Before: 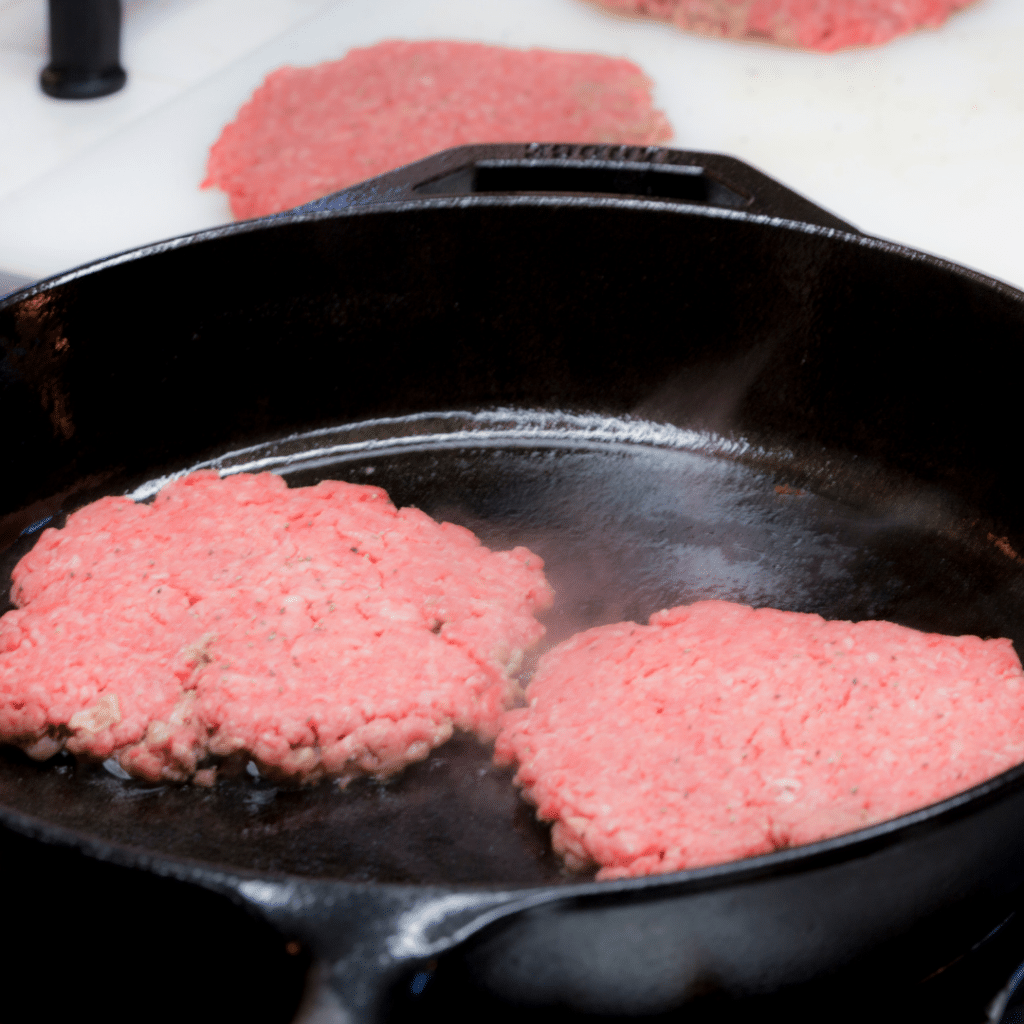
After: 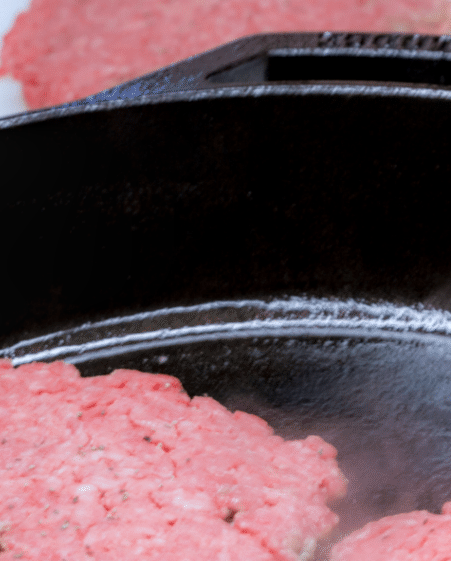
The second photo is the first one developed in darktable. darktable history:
white balance: red 0.954, blue 1.079
local contrast: on, module defaults
crop: left 20.248%, top 10.86%, right 35.675%, bottom 34.321%
